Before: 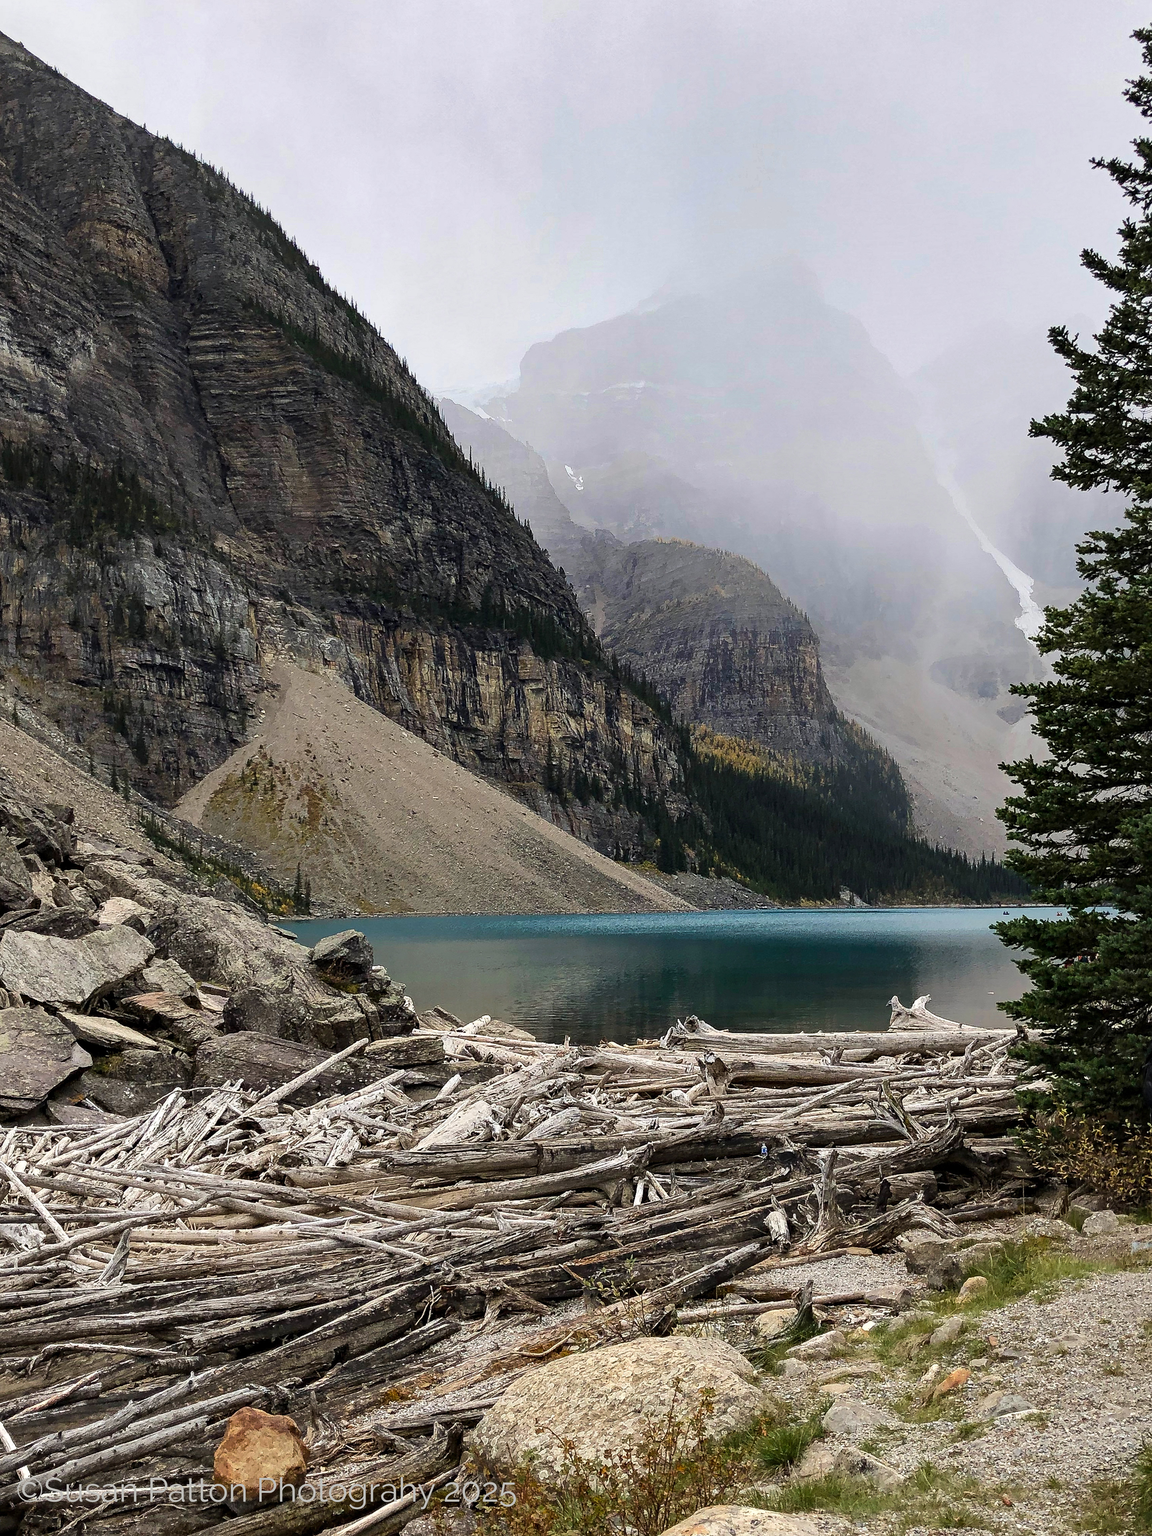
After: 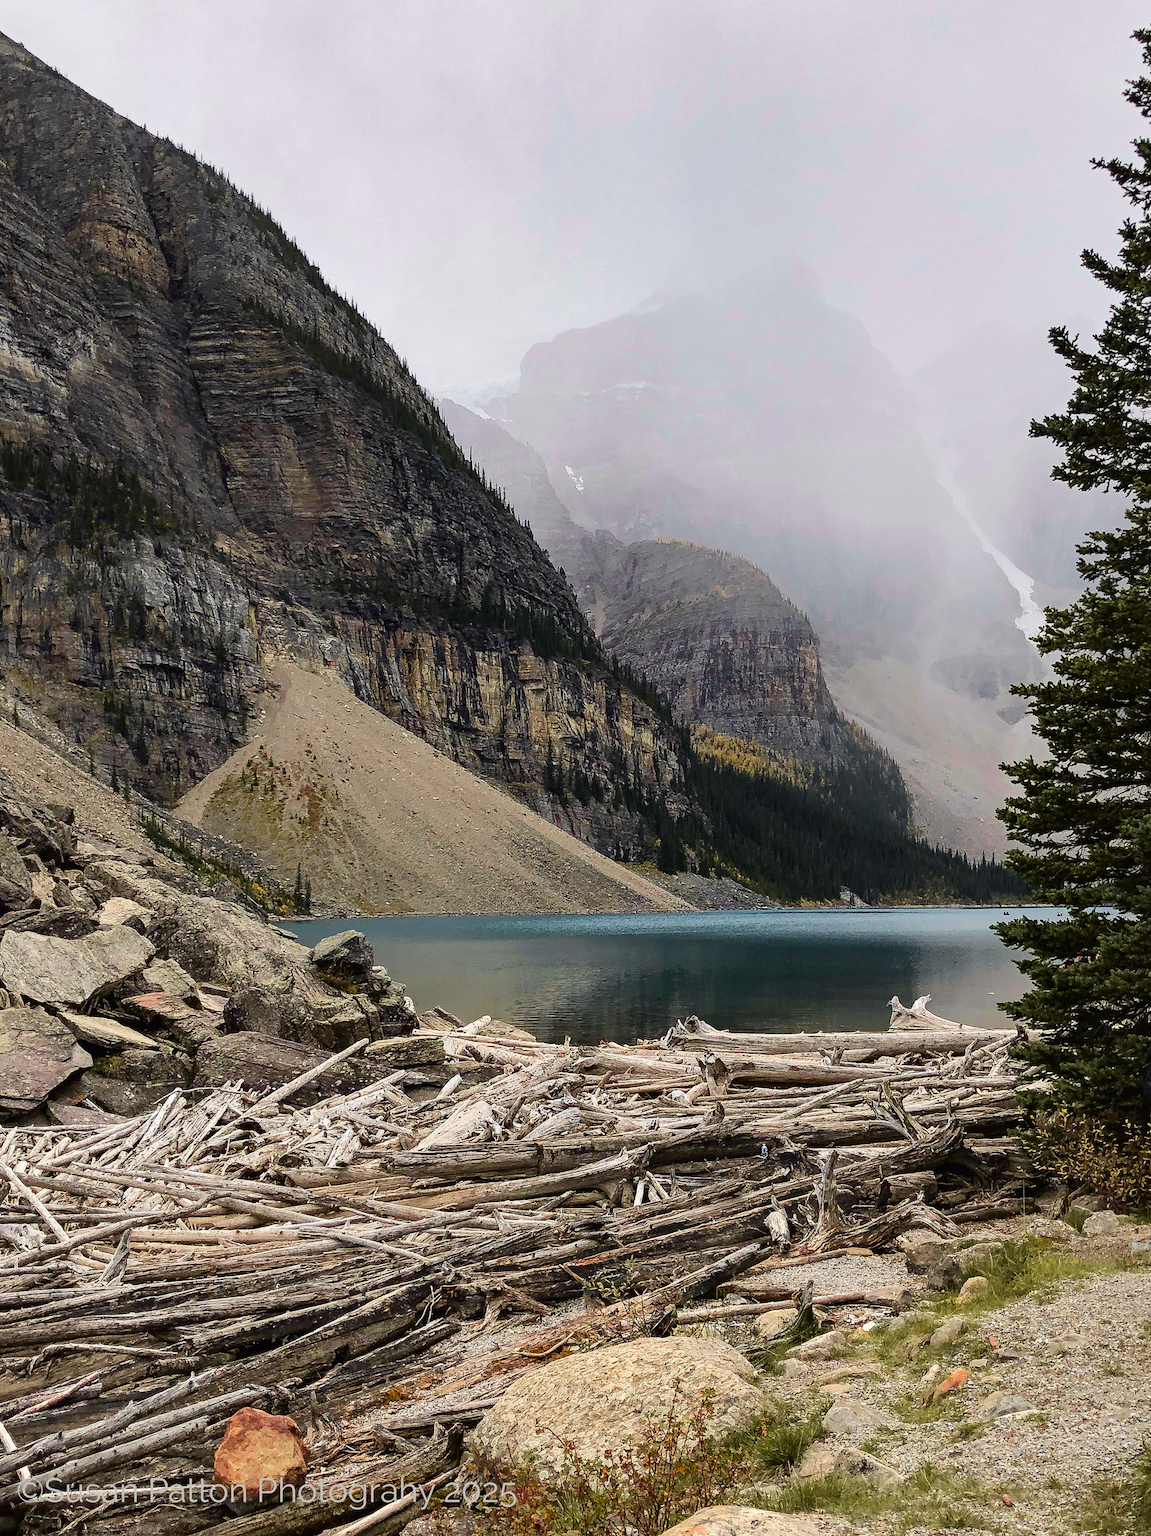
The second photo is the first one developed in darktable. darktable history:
tone curve: curves: ch0 [(0, 0.013) (0.036, 0.035) (0.274, 0.288) (0.504, 0.536) (0.844, 0.84) (1, 0.97)]; ch1 [(0, 0) (0.389, 0.403) (0.462, 0.48) (0.499, 0.5) (0.524, 0.529) (0.567, 0.603) (0.626, 0.651) (0.749, 0.781) (1, 1)]; ch2 [(0, 0) (0.464, 0.478) (0.5, 0.501) (0.533, 0.539) (0.599, 0.6) (0.704, 0.732) (1, 1)], color space Lab, independent channels, preserve colors none
velvia: on, module defaults
